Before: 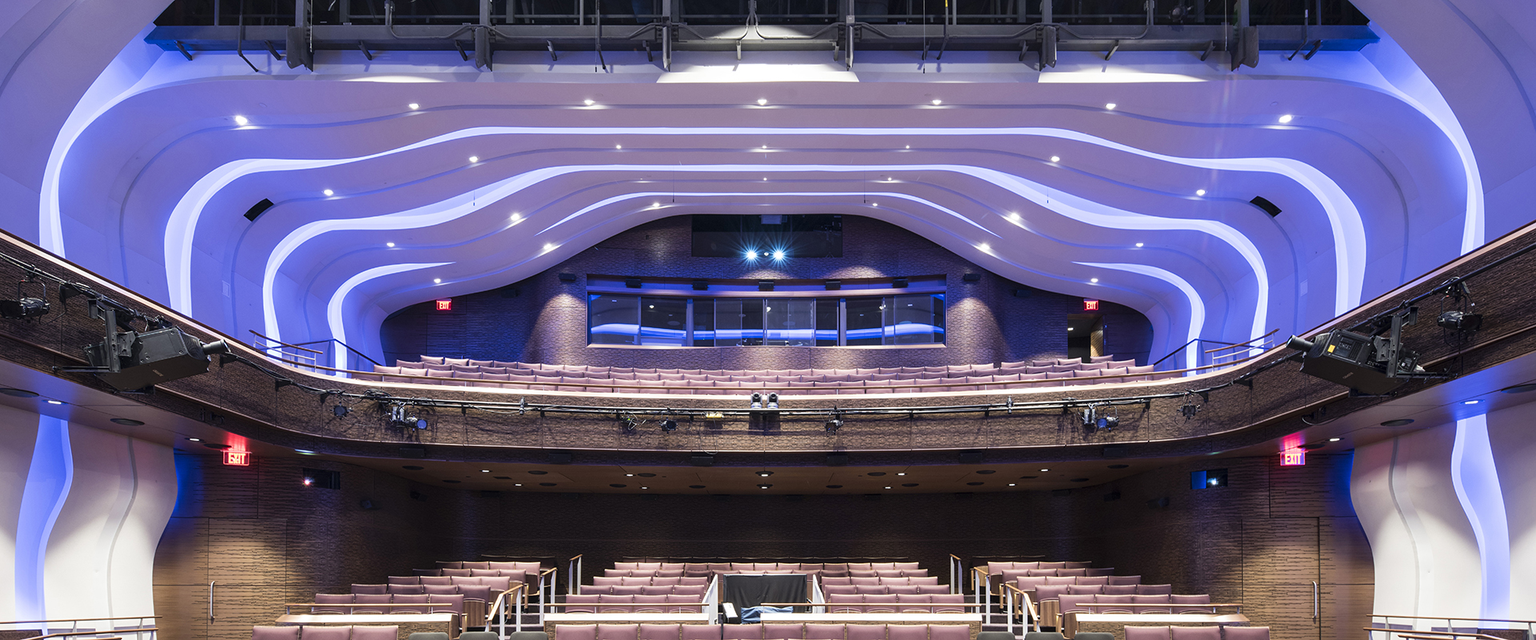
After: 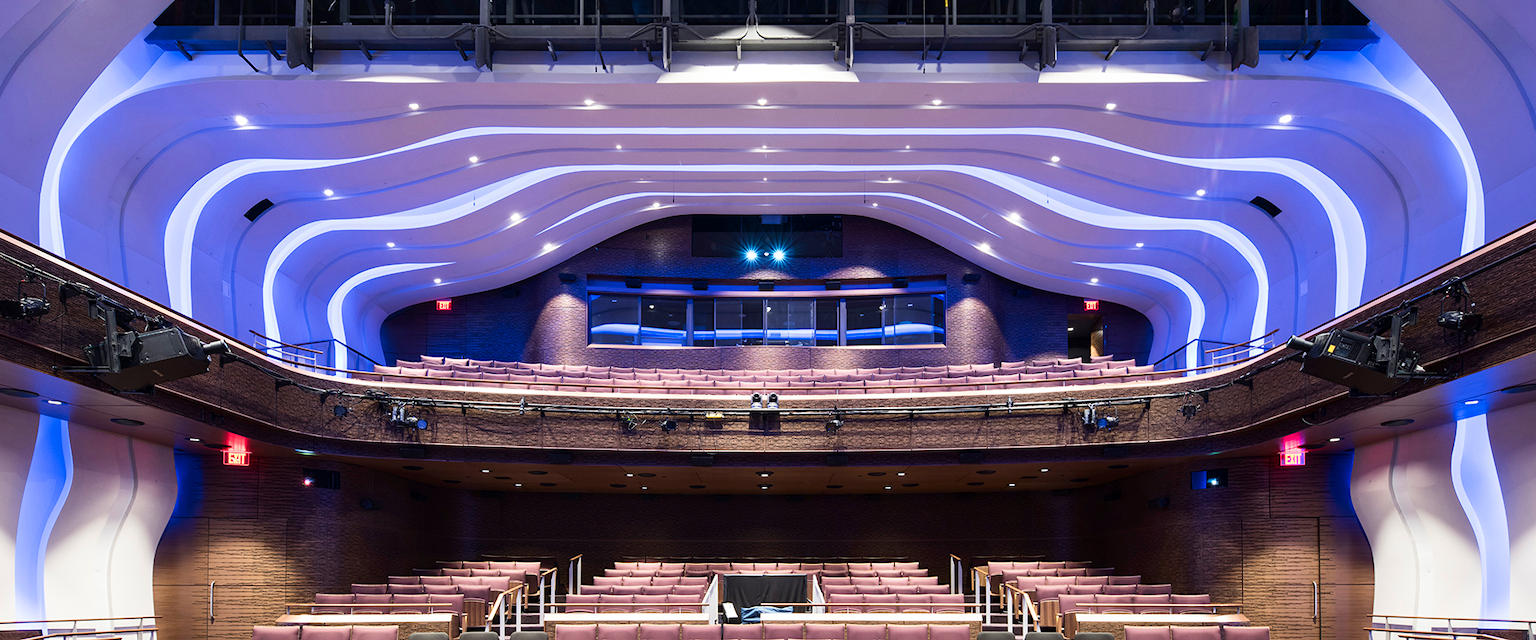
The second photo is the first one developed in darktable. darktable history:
contrast brightness saturation: contrast 0.149, brightness -0.014, saturation 0.103
